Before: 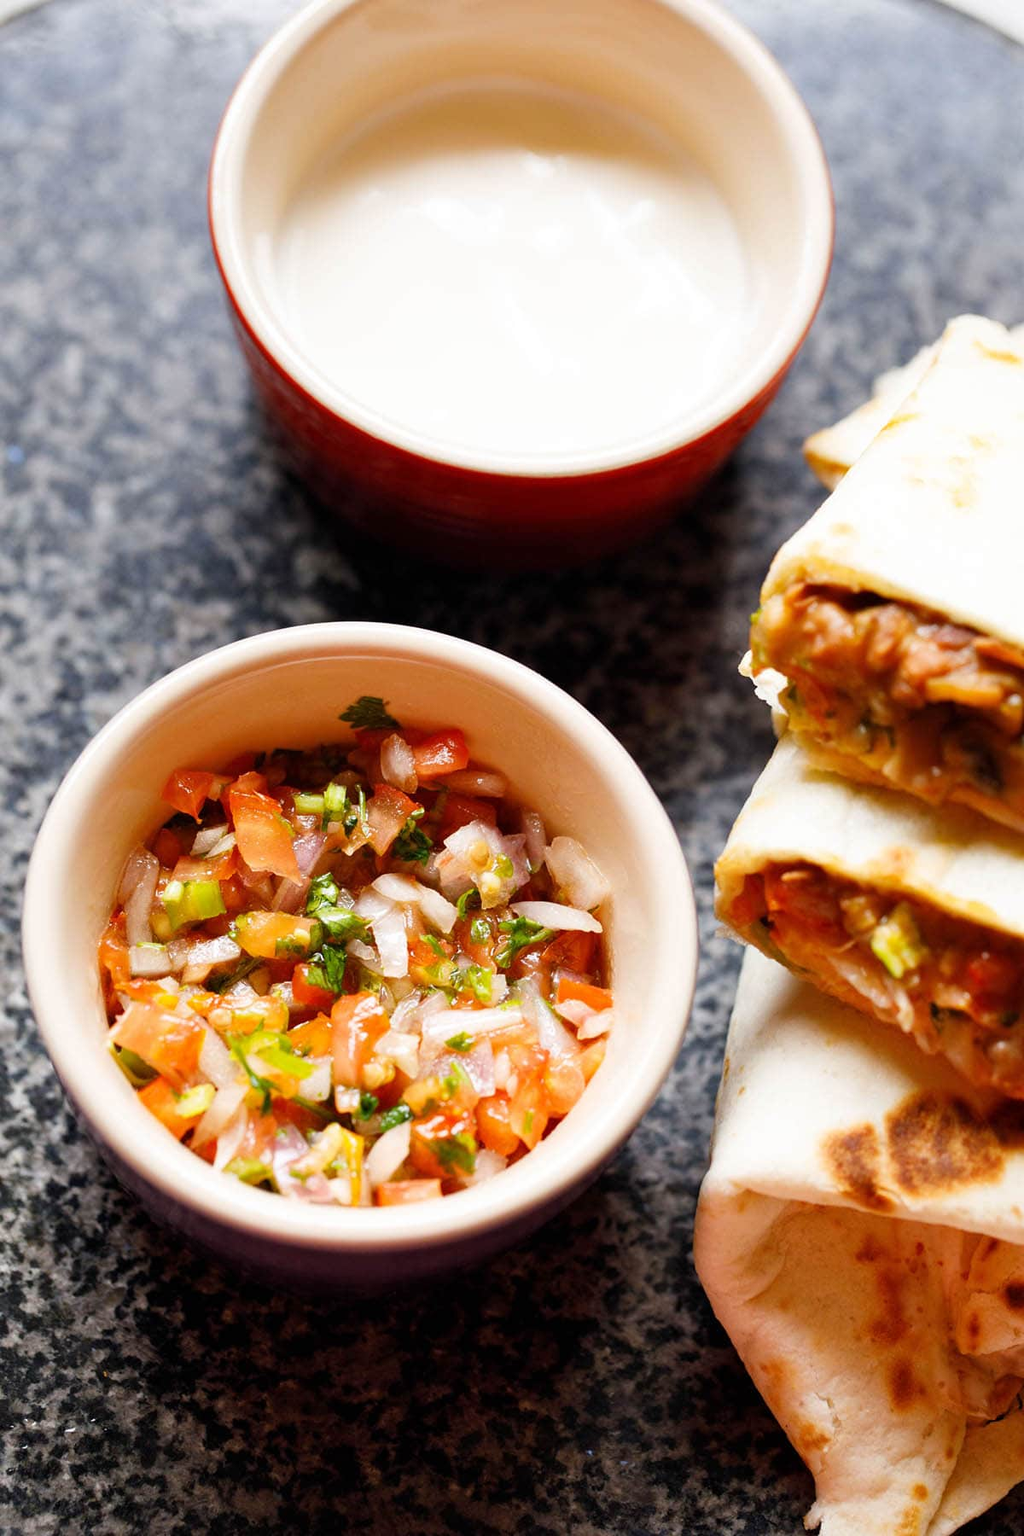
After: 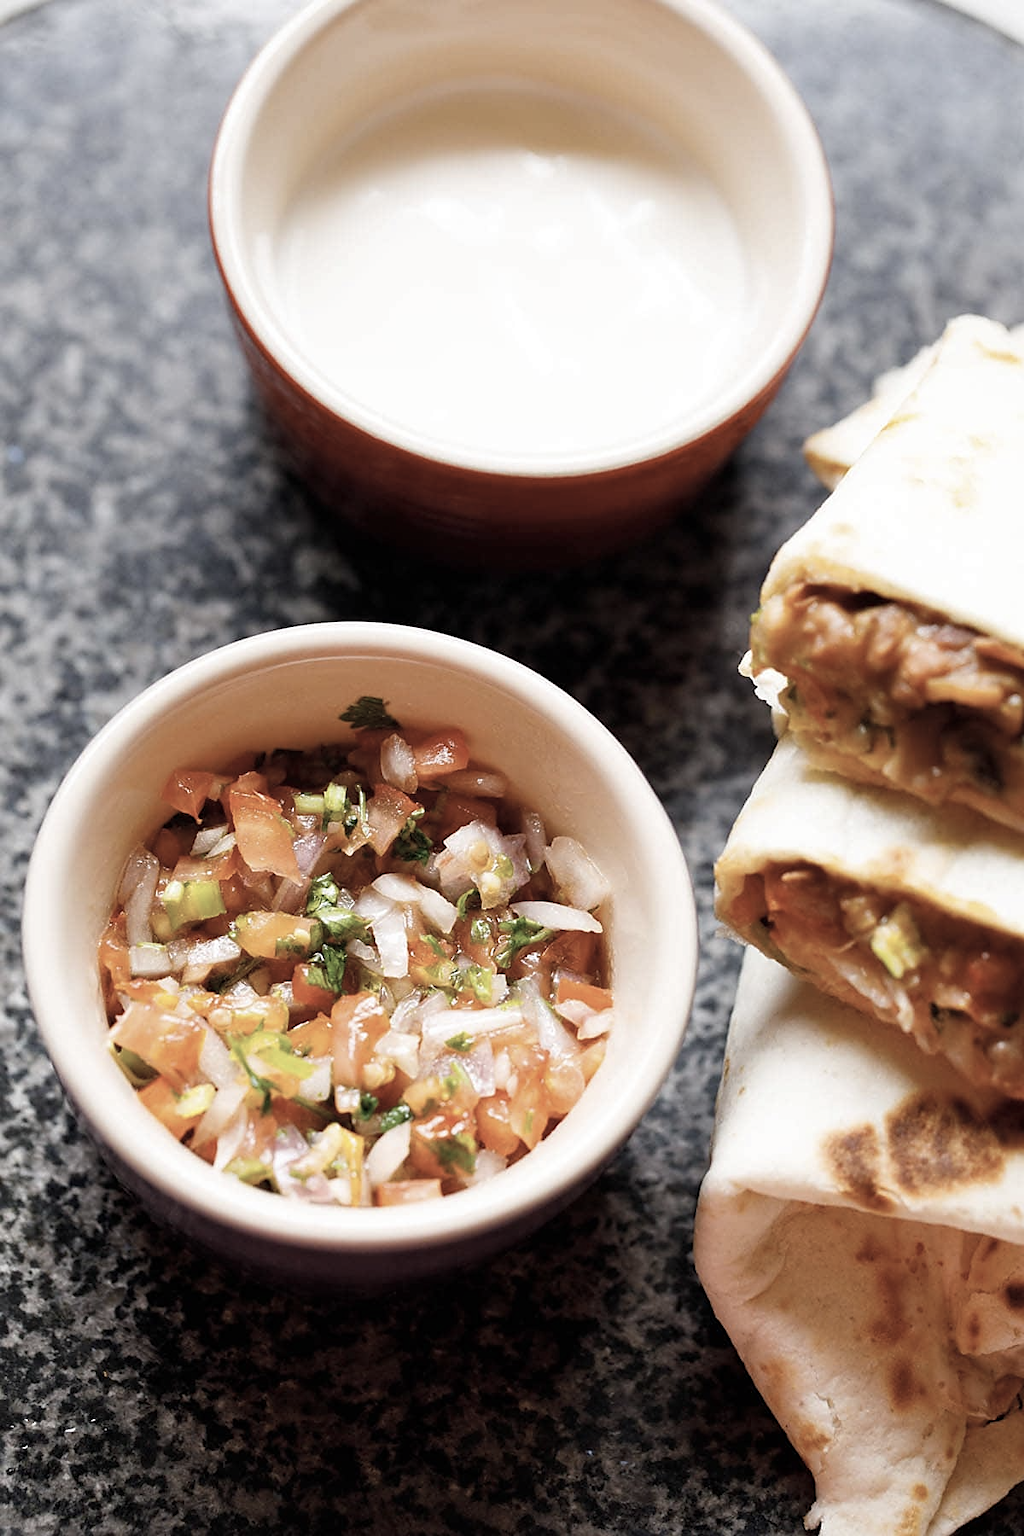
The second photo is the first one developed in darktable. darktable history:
color correction: highlights b* -0.02, saturation 0.558
sharpen: radius 1.899, amount 0.393, threshold 1.316
